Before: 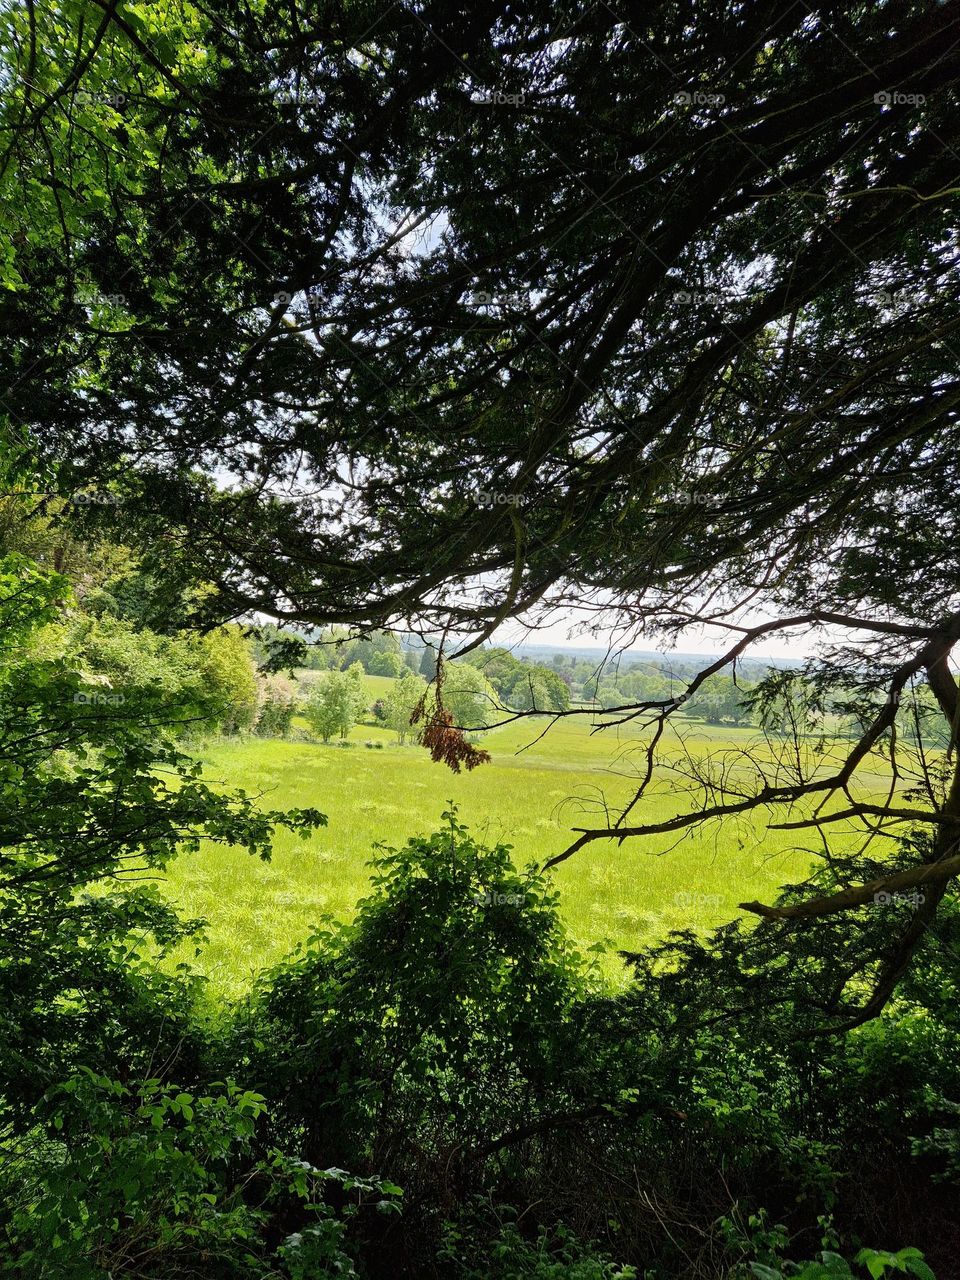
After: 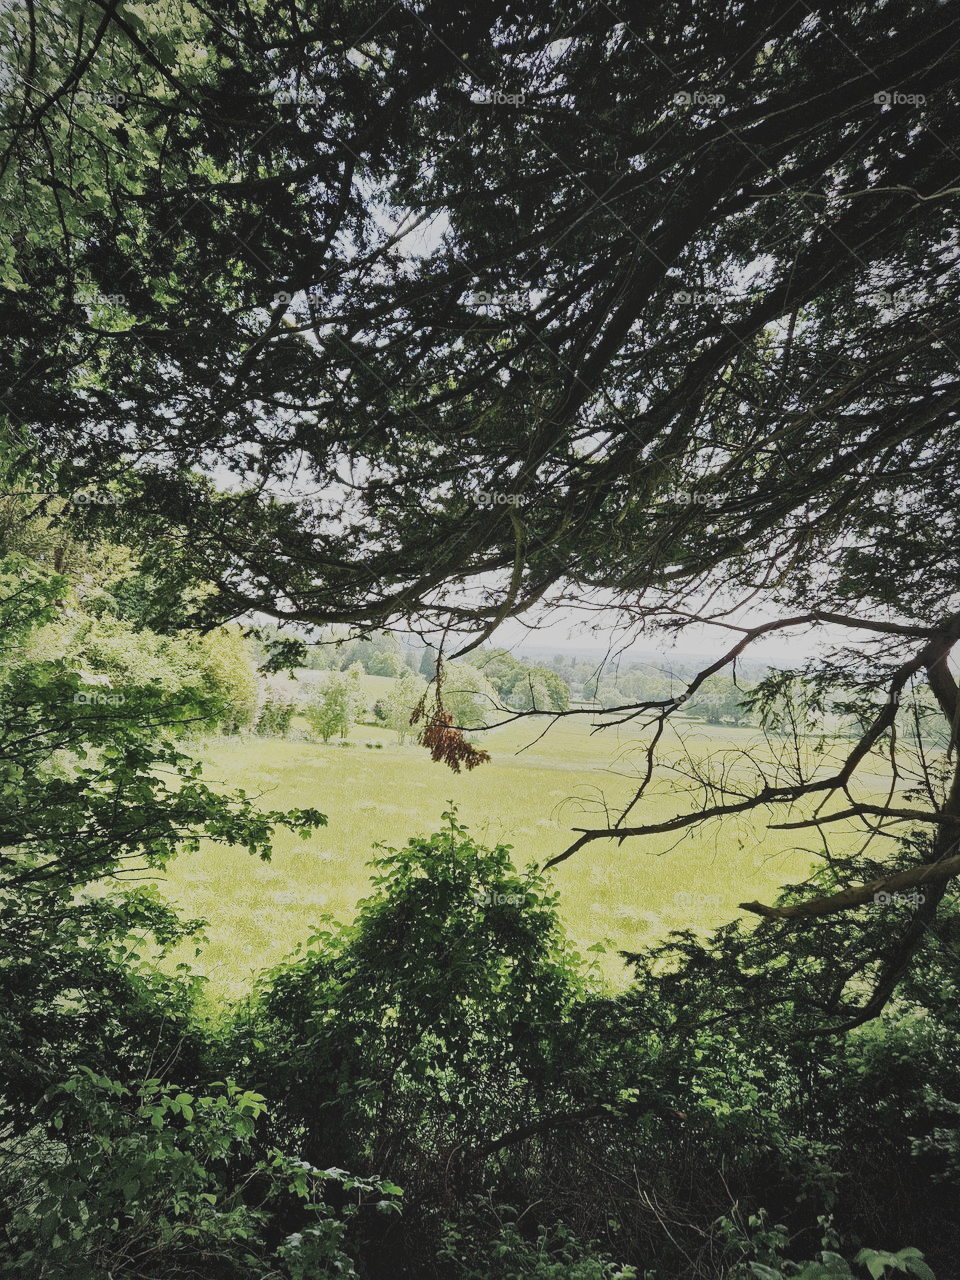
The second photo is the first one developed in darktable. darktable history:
tone equalizer: edges refinement/feathering 500, mask exposure compensation -1.57 EV, preserve details no
exposure: black level correction 0.001, exposure 0.5 EV, compensate highlight preservation false
local contrast: mode bilateral grid, contrast 19, coarseness 50, detail 138%, midtone range 0.2
vignetting: brightness -0.29, automatic ratio true, unbound false
filmic rgb: black relative exposure -16 EV, white relative exposure 6.86 EV, hardness 4.65, preserve chrominance no, color science v5 (2021), contrast in shadows safe, contrast in highlights safe
shadows and highlights: radius 121.08, shadows 21.91, white point adjustment -9.63, highlights -14.18, soften with gaussian
contrast brightness saturation: contrast -0.245, saturation -0.423
tone curve: curves: ch0 [(0, 0) (0.003, 0.017) (0.011, 0.018) (0.025, 0.03) (0.044, 0.051) (0.069, 0.075) (0.1, 0.104) (0.136, 0.138) (0.177, 0.183) (0.224, 0.237) (0.277, 0.294) (0.335, 0.361) (0.399, 0.446) (0.468, 0.552) (0.543, 0.66) (0.623, 0.753) (0.709, 0.843) (0.801, 0.912) (0.898, 0.962) (1, 1)], preserve colors none
